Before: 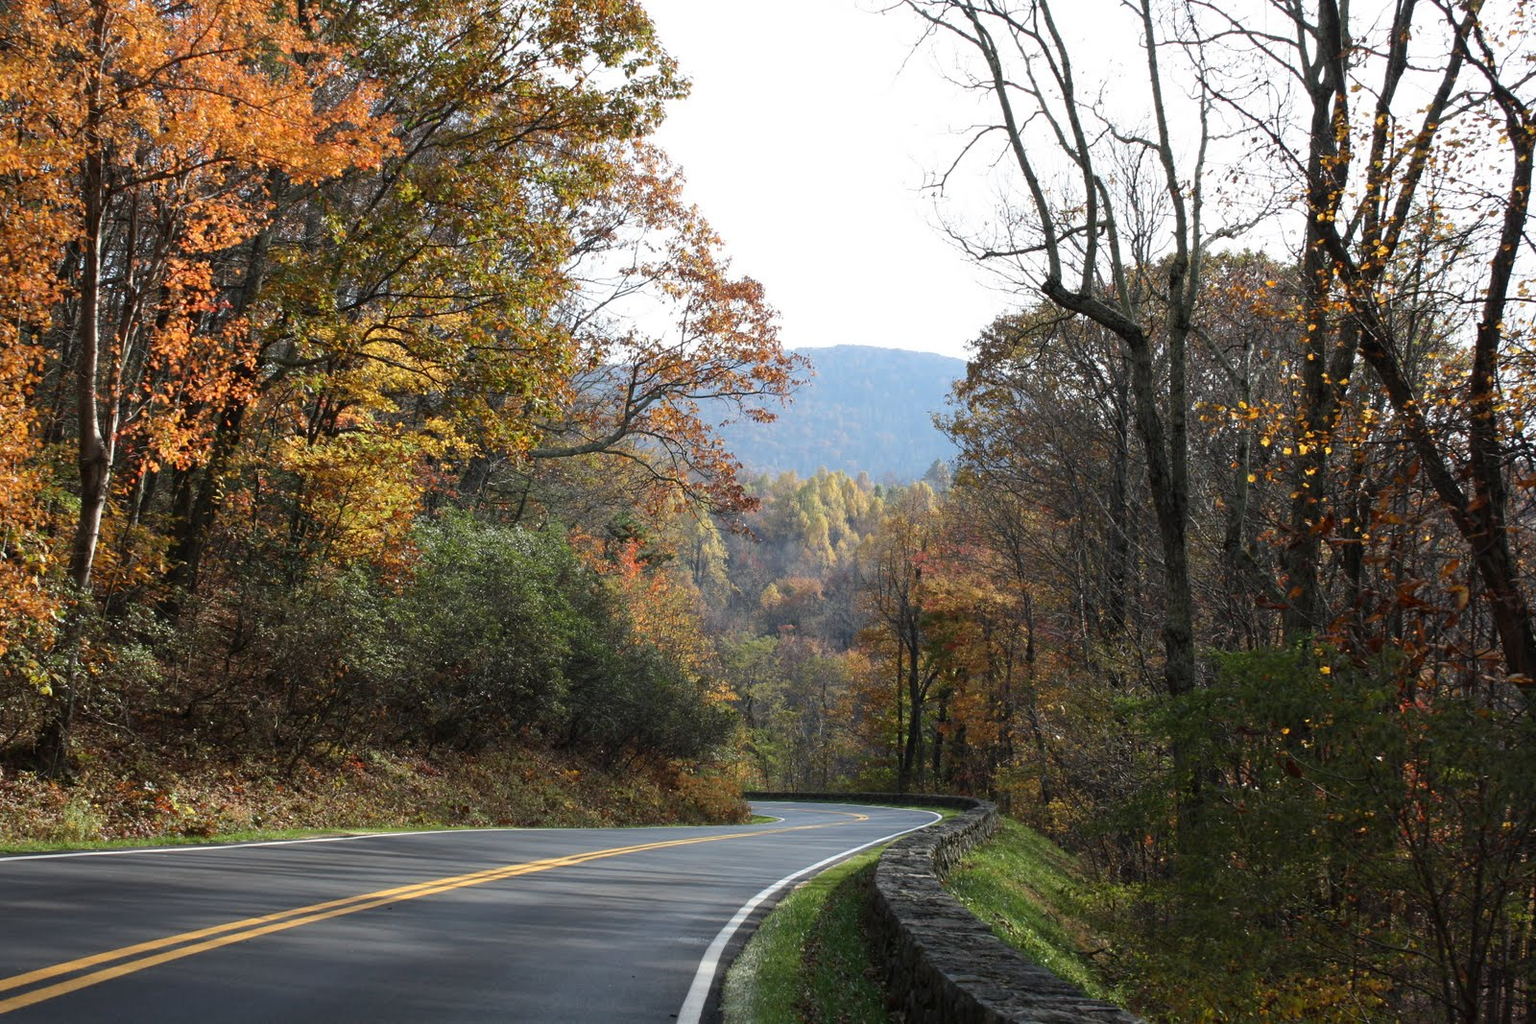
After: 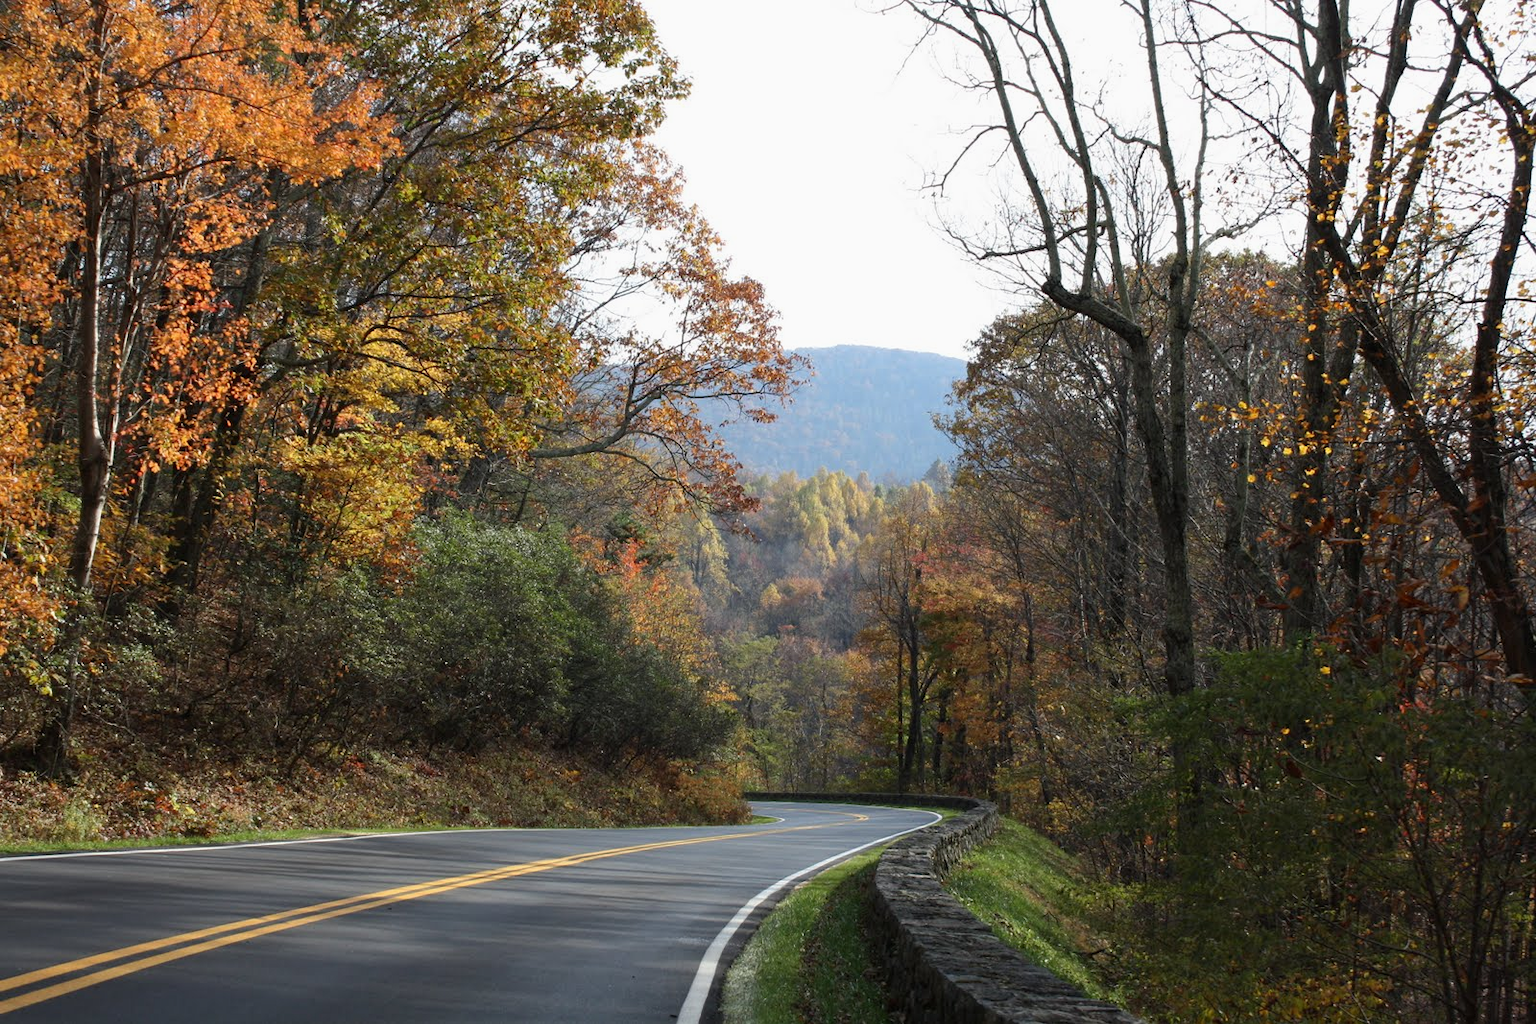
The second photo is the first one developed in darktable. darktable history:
exposure: exposure -0.063 EV, compensate highlight preservation false
